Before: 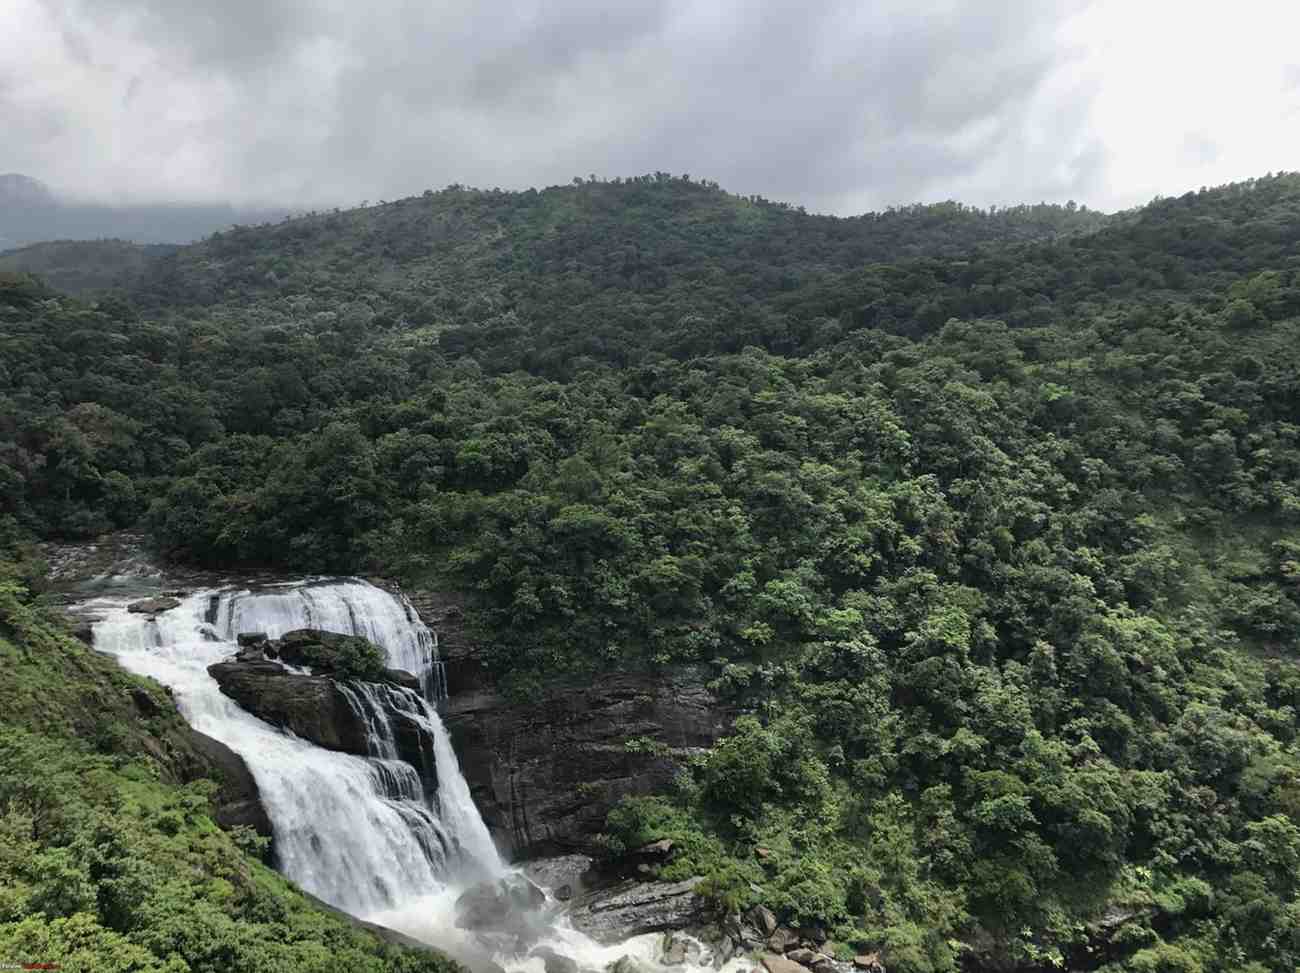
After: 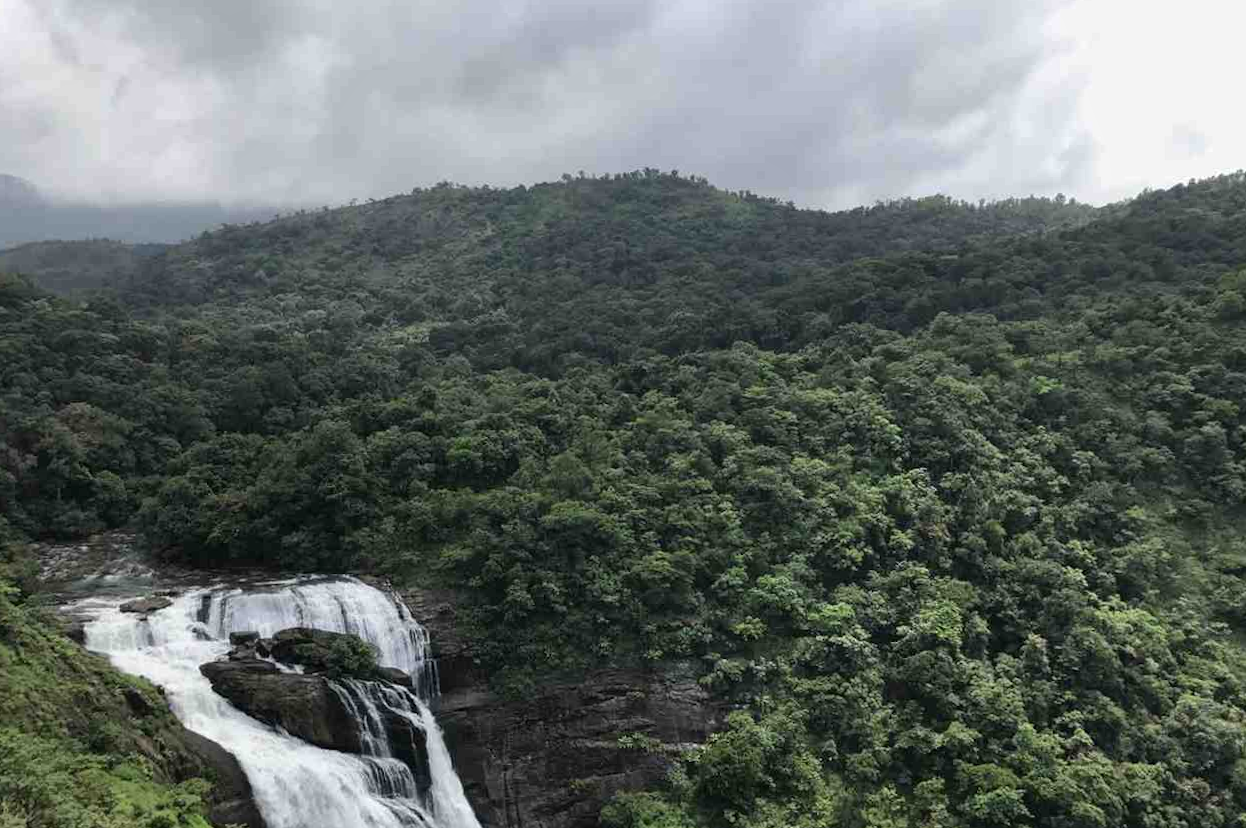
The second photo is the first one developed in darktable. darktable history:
crop and rotate: angle 0.409°, left 0.286%, right 2.879%, bottom 14.074%
local contrast: mode bilateral grid, contrast 10, coarseness 25, detail 111%, midtone range 0.2
